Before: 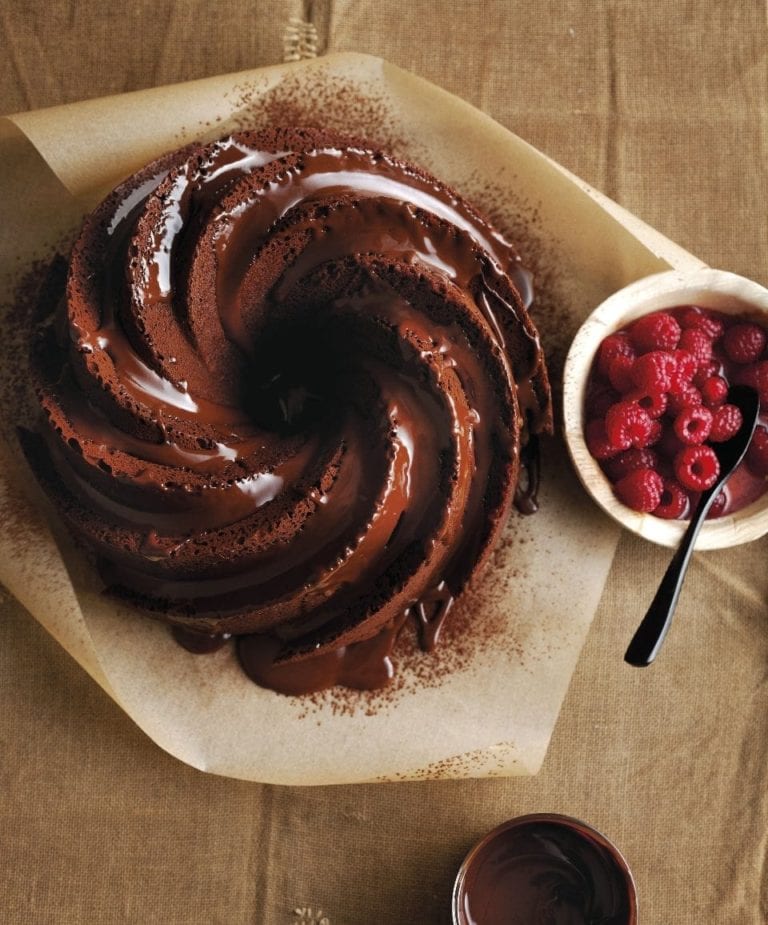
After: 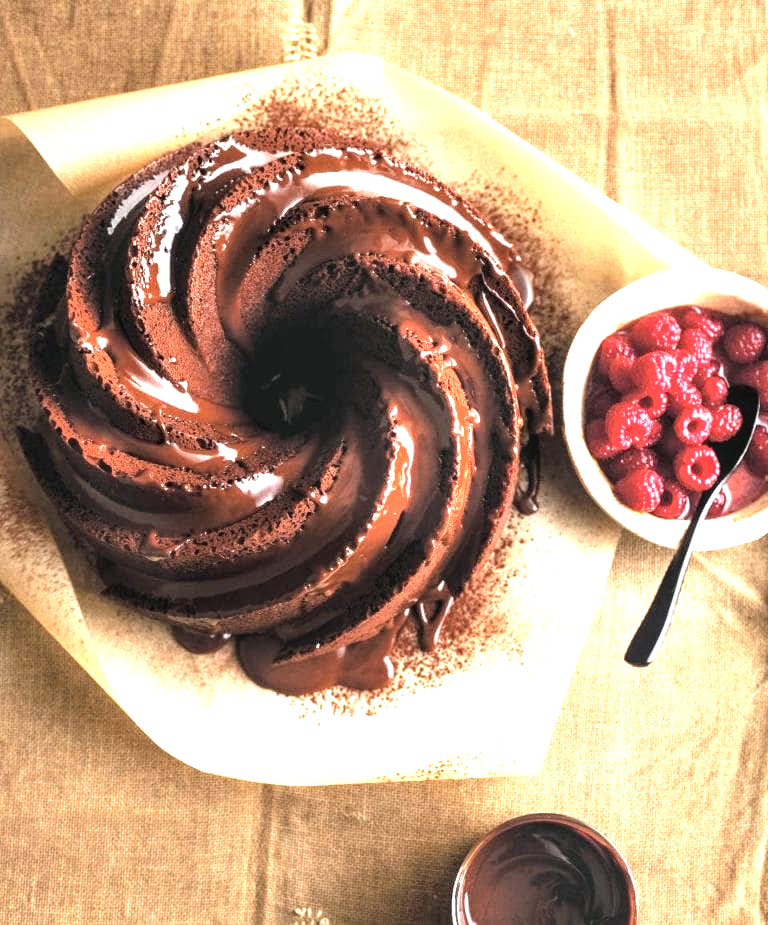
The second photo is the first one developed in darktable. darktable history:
local contrast: on, module defaults
tone equalizer: -8 EV -0.751 EV, -7 EV -0.704 EV, -6 EV -0.611 EV, -5 EV -0.361 EV, -3 EV 0.369 EV, -2 EV 0.6 EV, -1 EV 0.687 EV, +0 EV 0.778 EV
exposure: exposure 1.242 EV, compensate highlight preservation false
contrast brightness saturation: saturation -0.056
